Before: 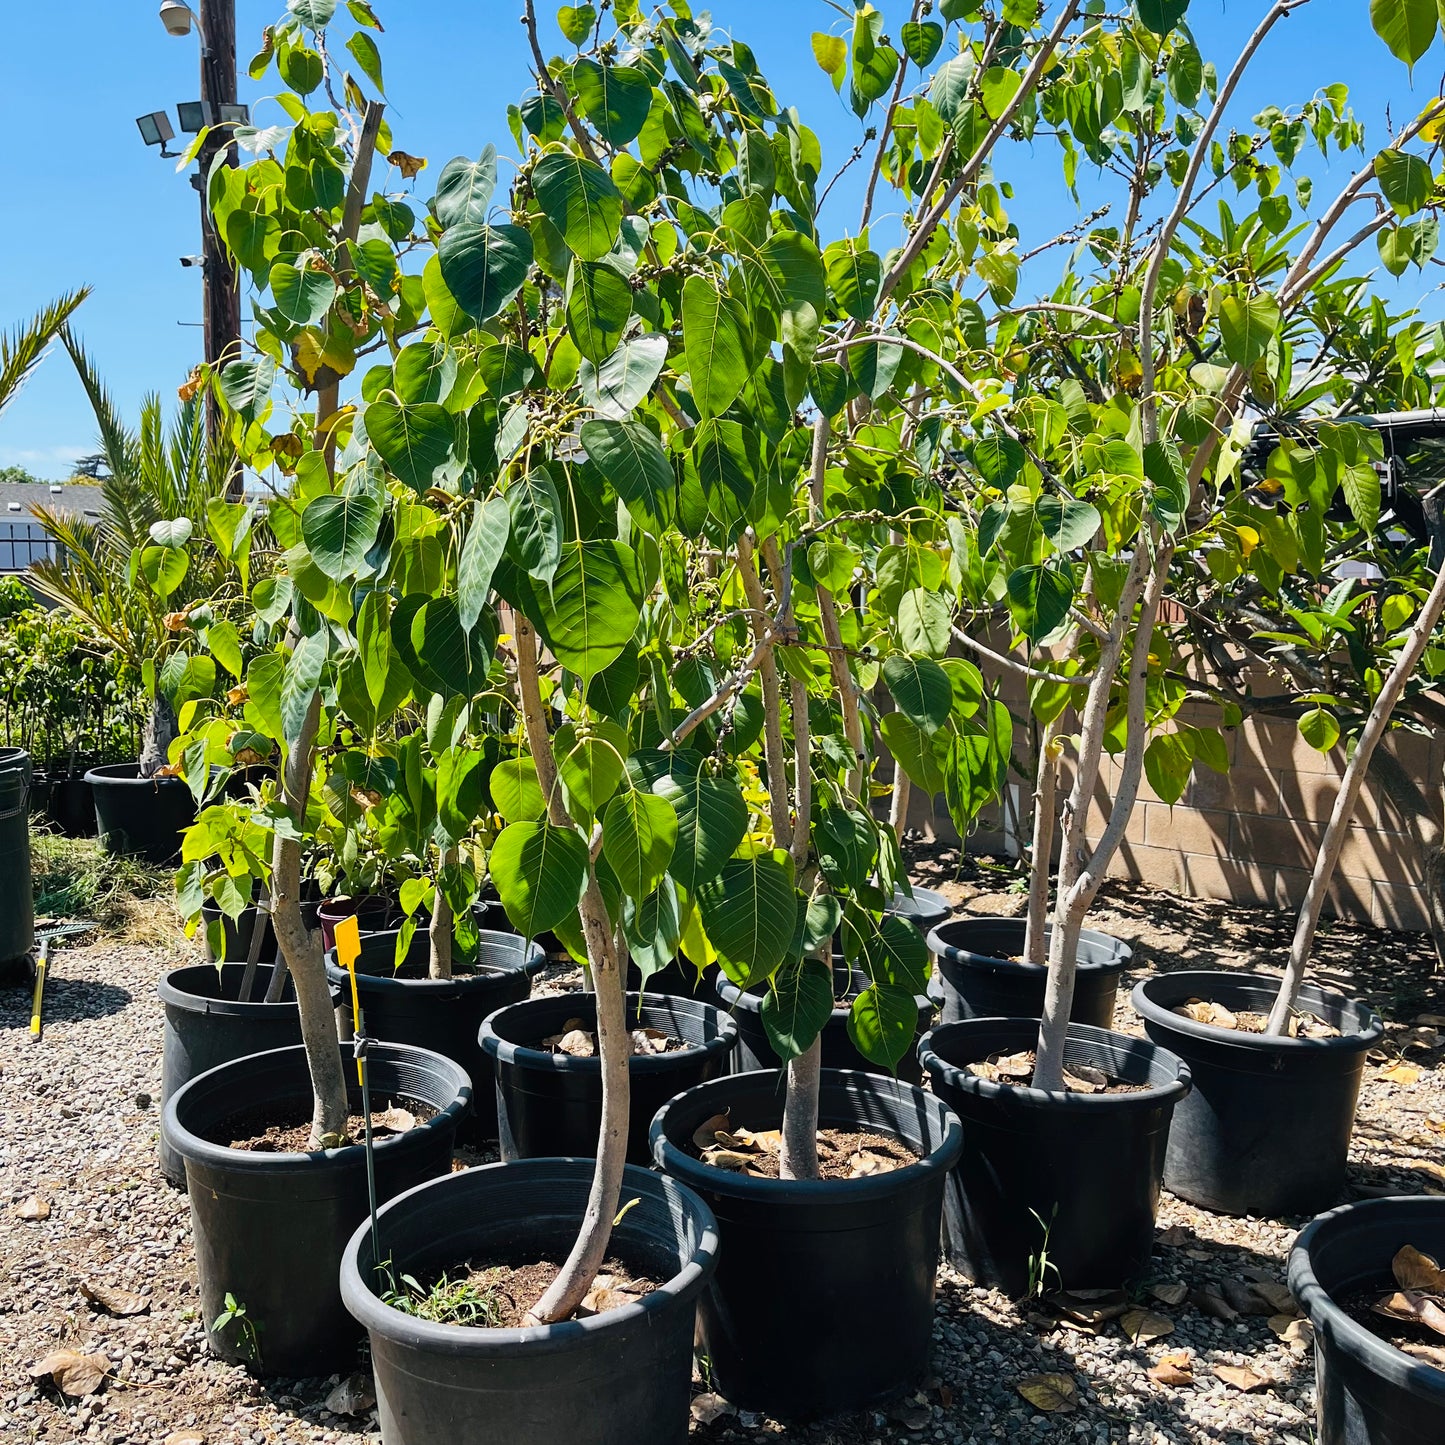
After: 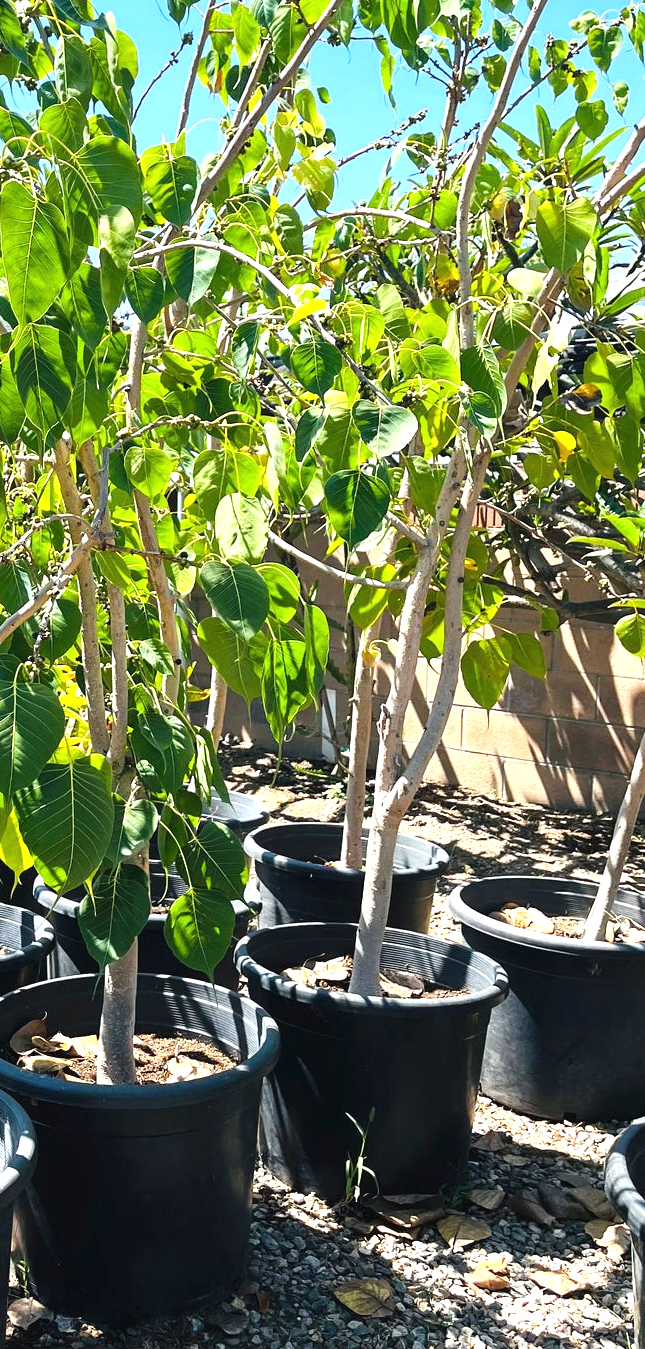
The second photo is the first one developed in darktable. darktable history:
exposure: black level correction -0.001, exposure 0.903 EV, compensate highlight preservation false
crop: left 47.326%, top 6.642%, right 7.976%
